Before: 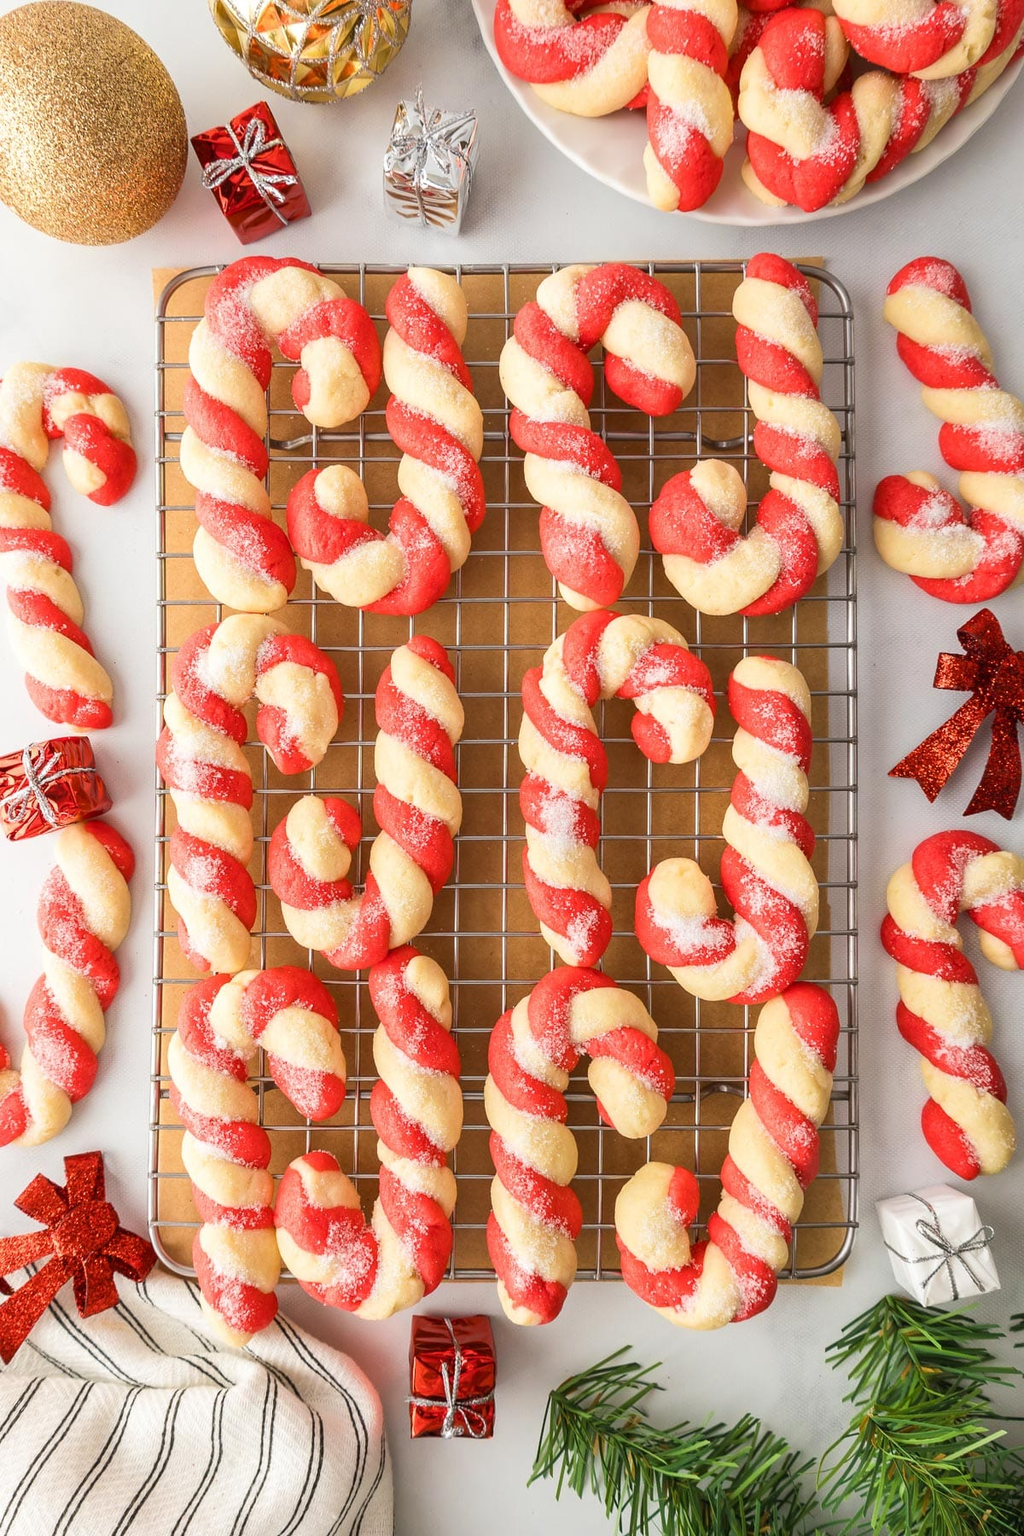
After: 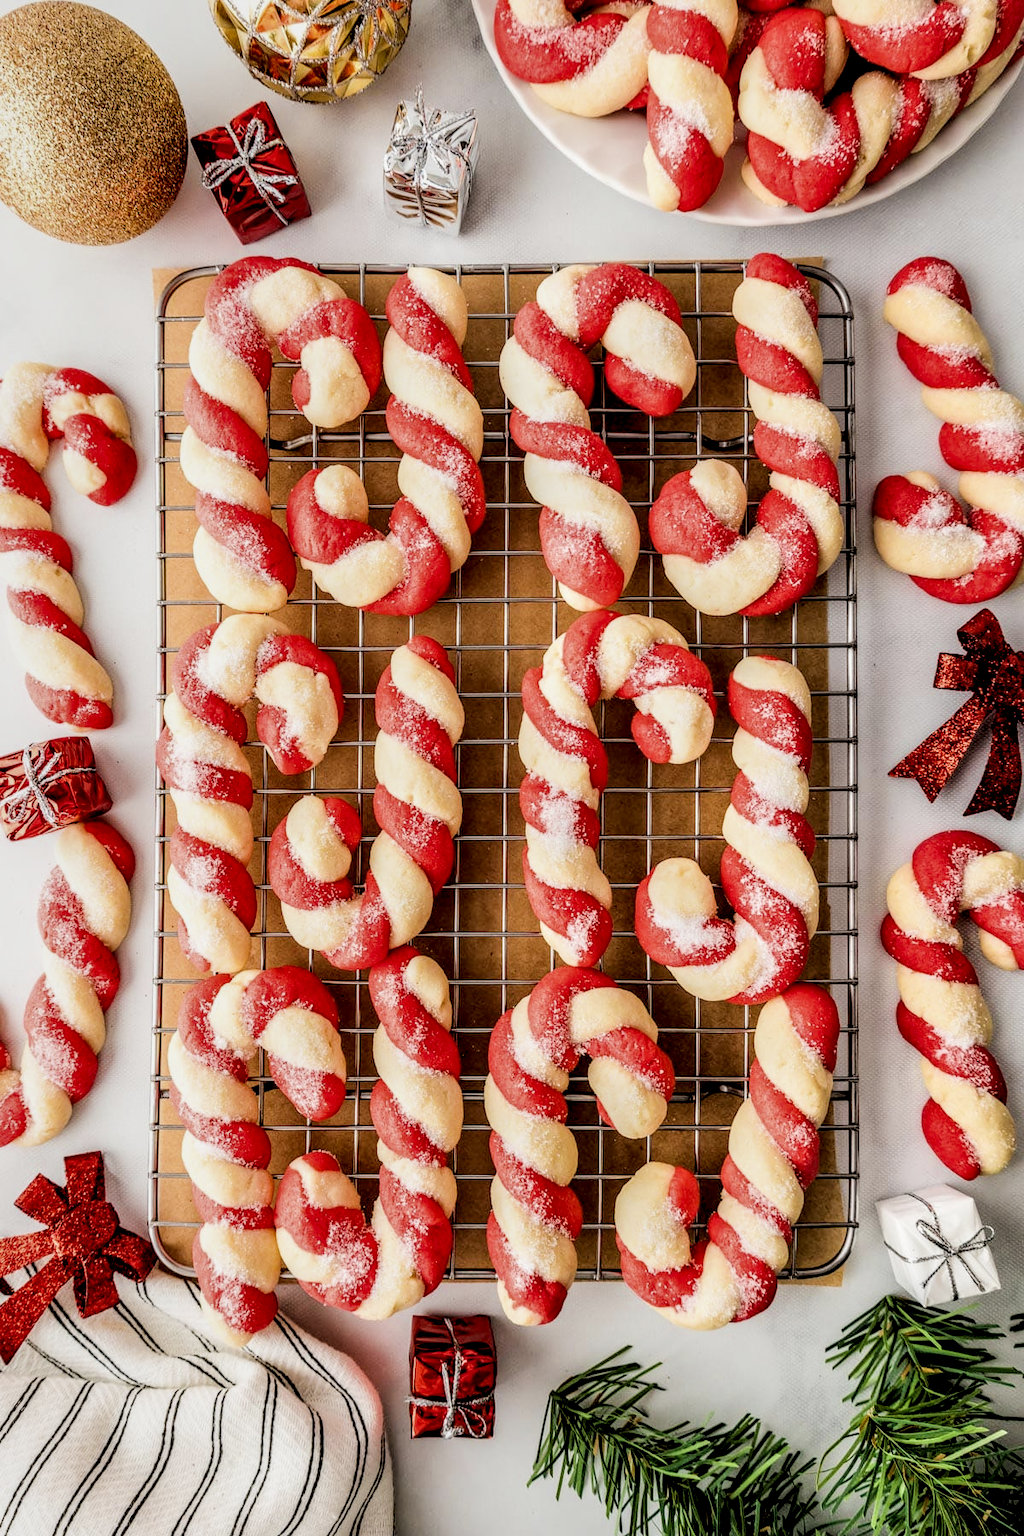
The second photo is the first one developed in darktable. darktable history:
filmic rgb: black relative exposure -2.86 EV, white relative exposure 4.56 EV, hardness 1.75, contrast 1.243, iterations of high-quality reconstruction 0
local contrast: highlights 18%, detail 185%
